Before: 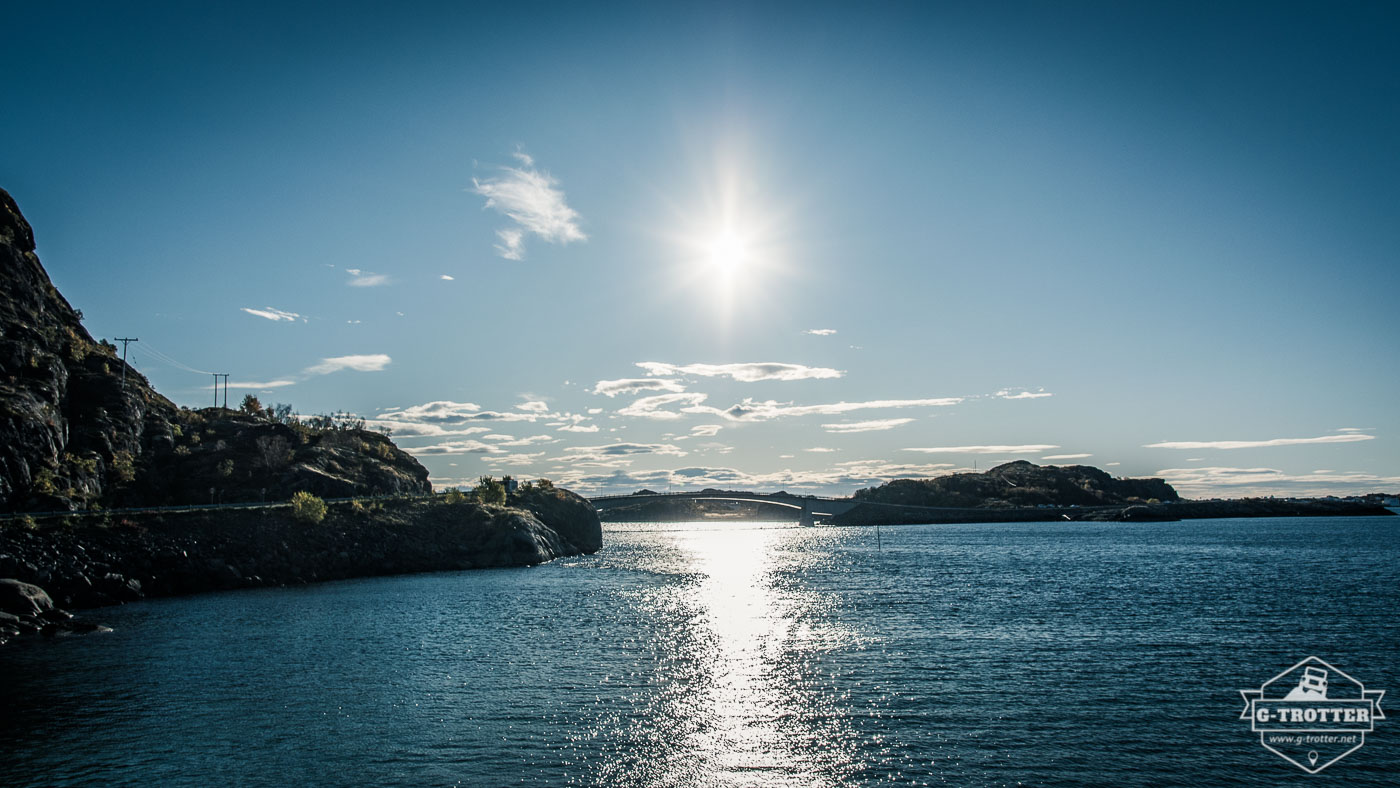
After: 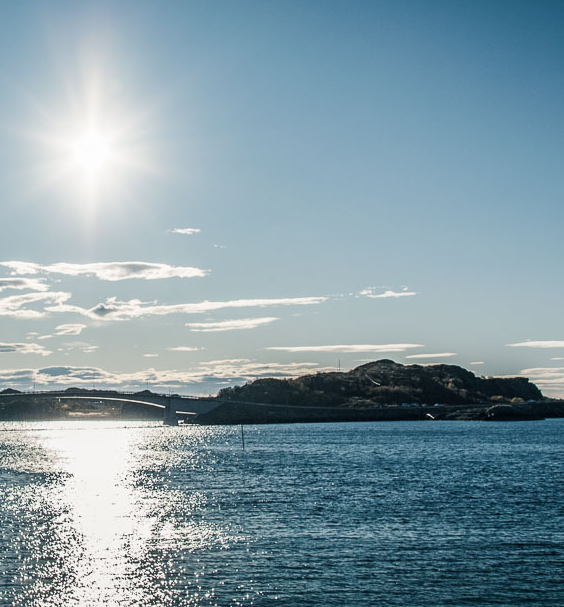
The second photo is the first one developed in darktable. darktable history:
crop: left 45.472%, top 12.914%, right 14.171%, bottom 9.953%
